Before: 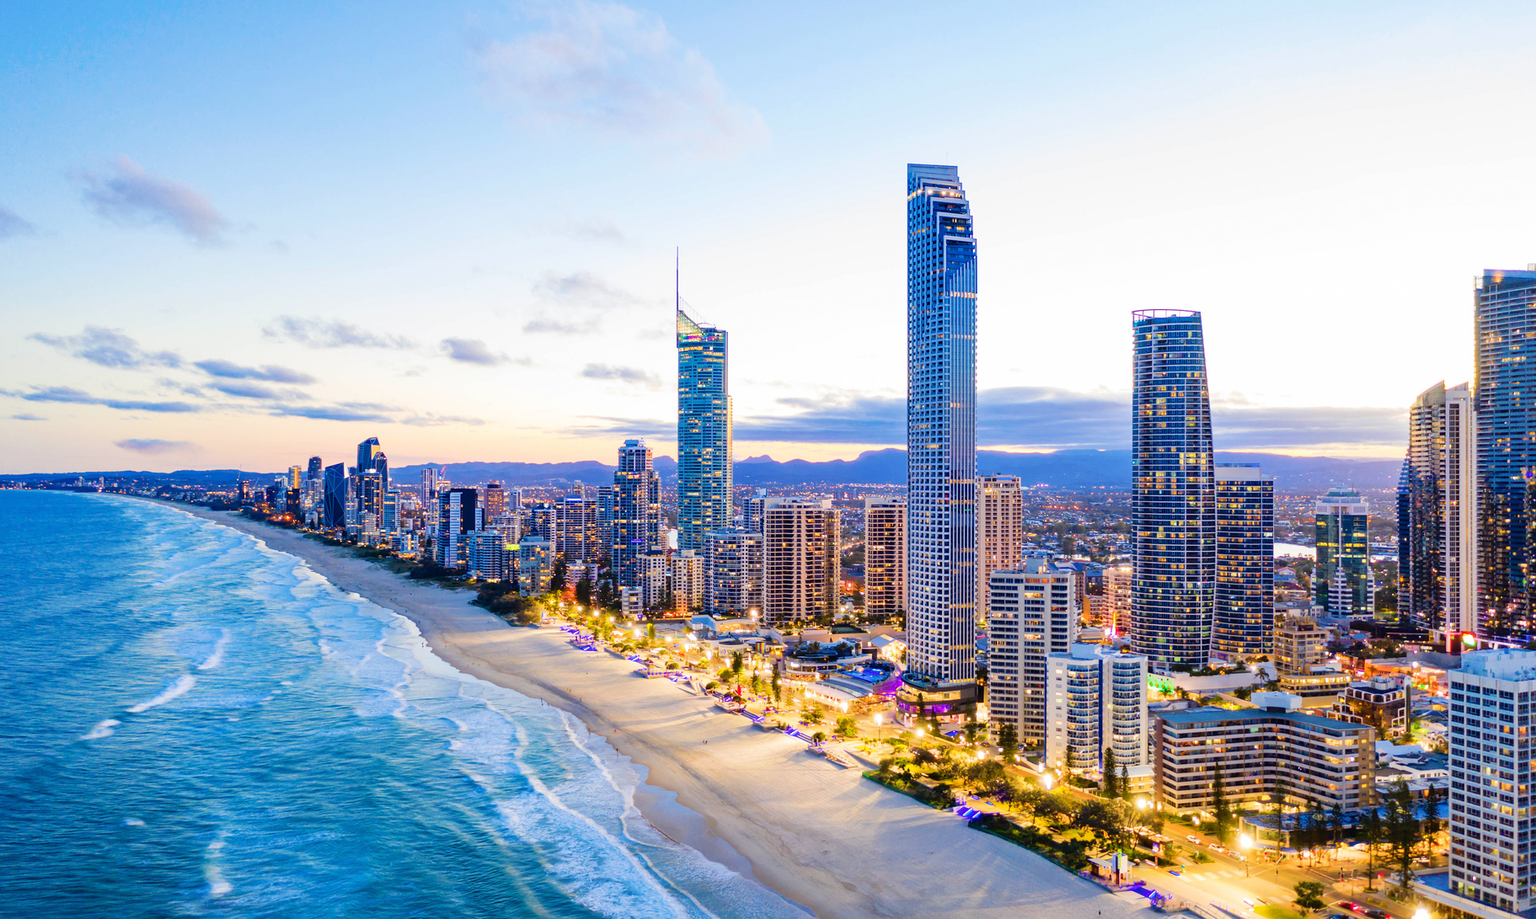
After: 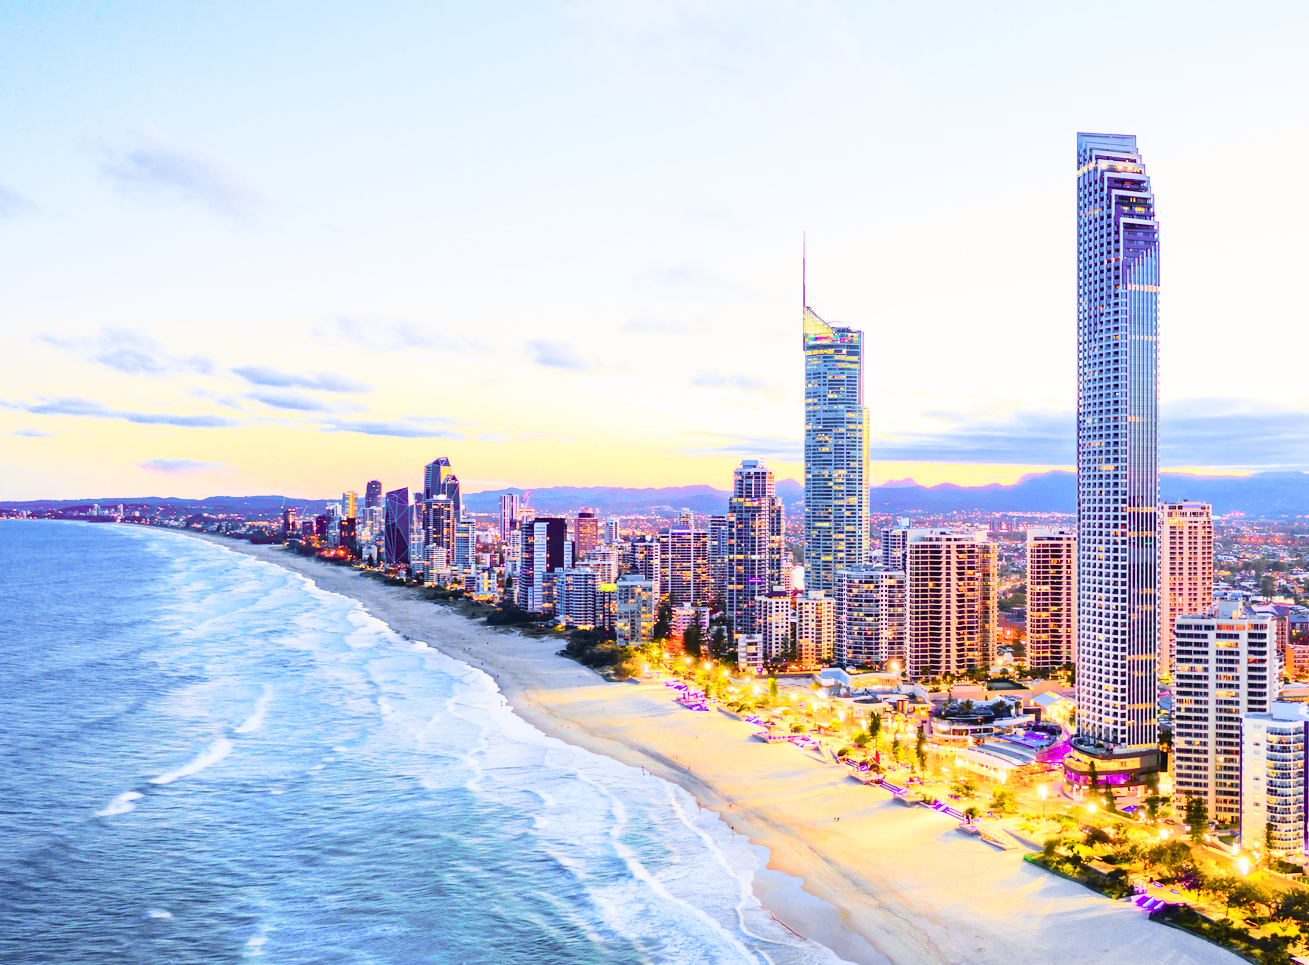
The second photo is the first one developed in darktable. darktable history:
crop: top 5.735%, right 27.868%, bottom 5.728%
tone curve: curves: ch0 [(0, 0.017) (0.259, 0.344) (0.593, 0.778) (0.786, 0.931) (1, 0.999)]; ch1 [(0, 0) (0.405, 0.387) (0.442, 0.47) (0.492, 0.5) (0.511, 0.503) (0.548, 0.596) (0.7, 0.795) (1, 1)]; ch2 [(0, 0) (0.411, 0.433) (0.5, 0.504) (0.535, 0.581) (1, 1)], color space Lab, independent channels, preserve colors none
